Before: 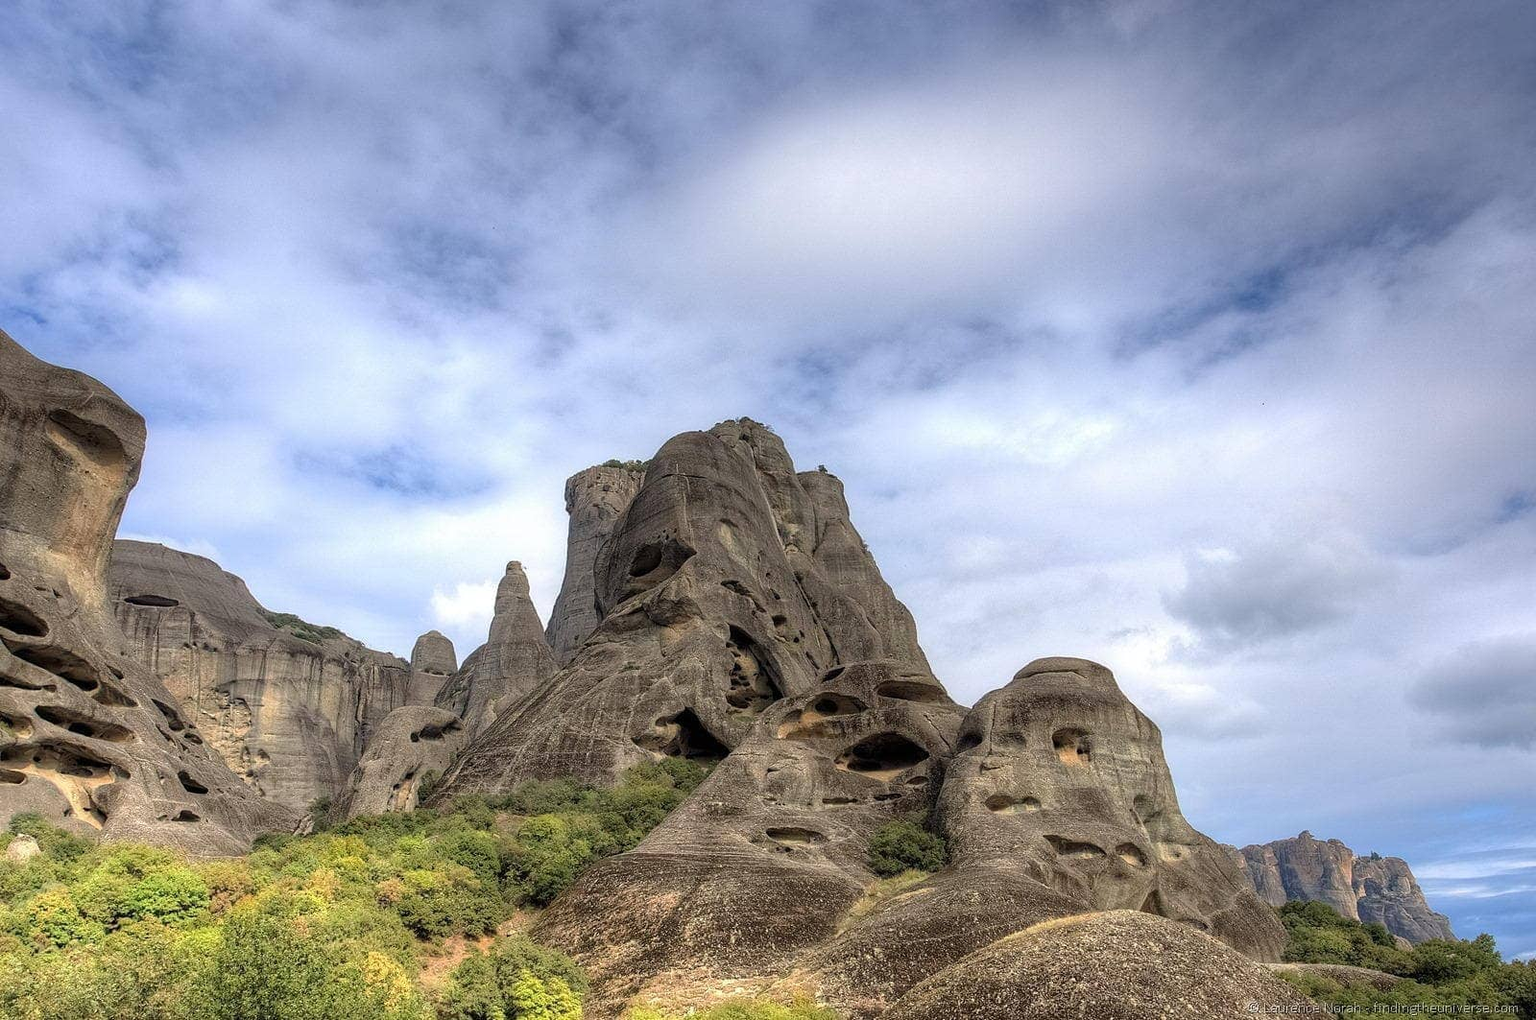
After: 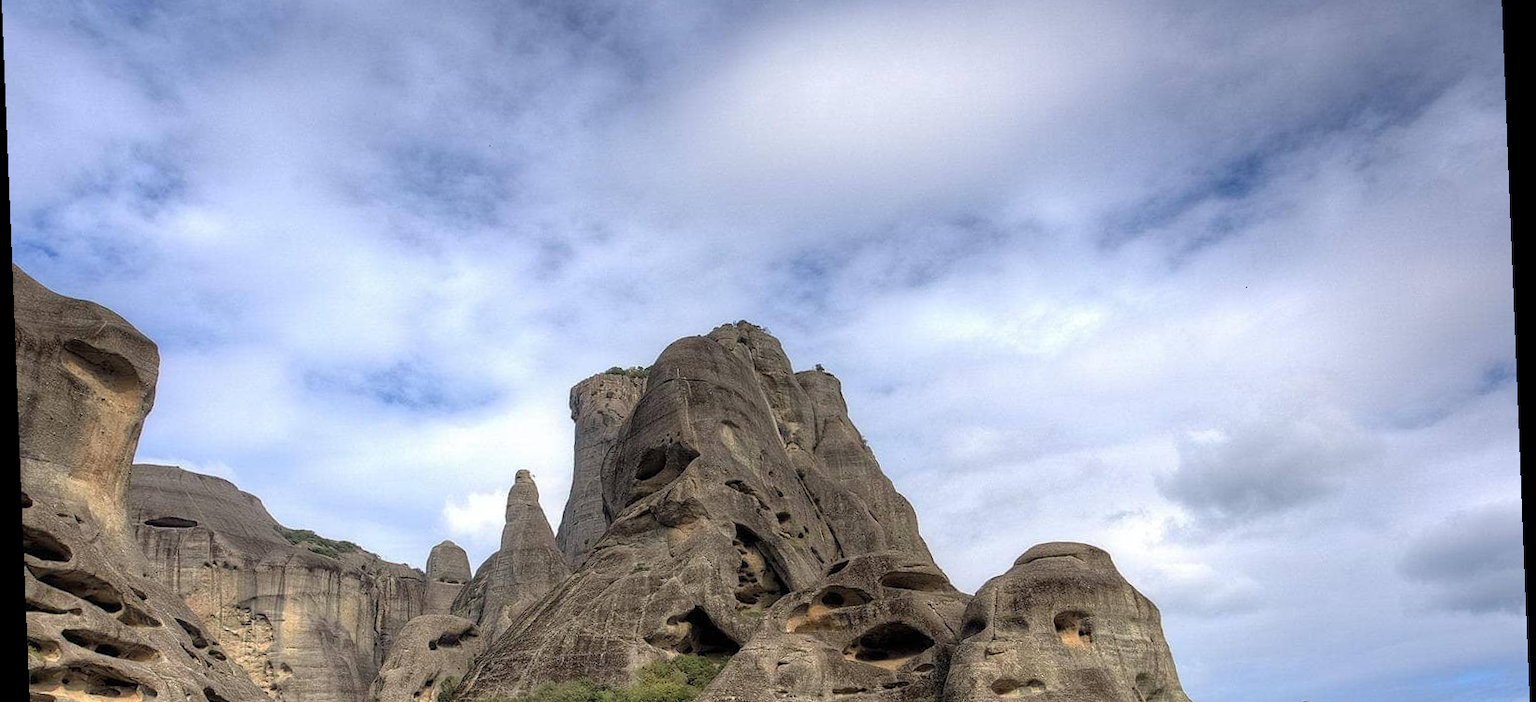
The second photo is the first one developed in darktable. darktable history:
crop: top 11.166%, bottom 22.168%
rotate and perspective: rotation -2.29°, automatic cropping off
